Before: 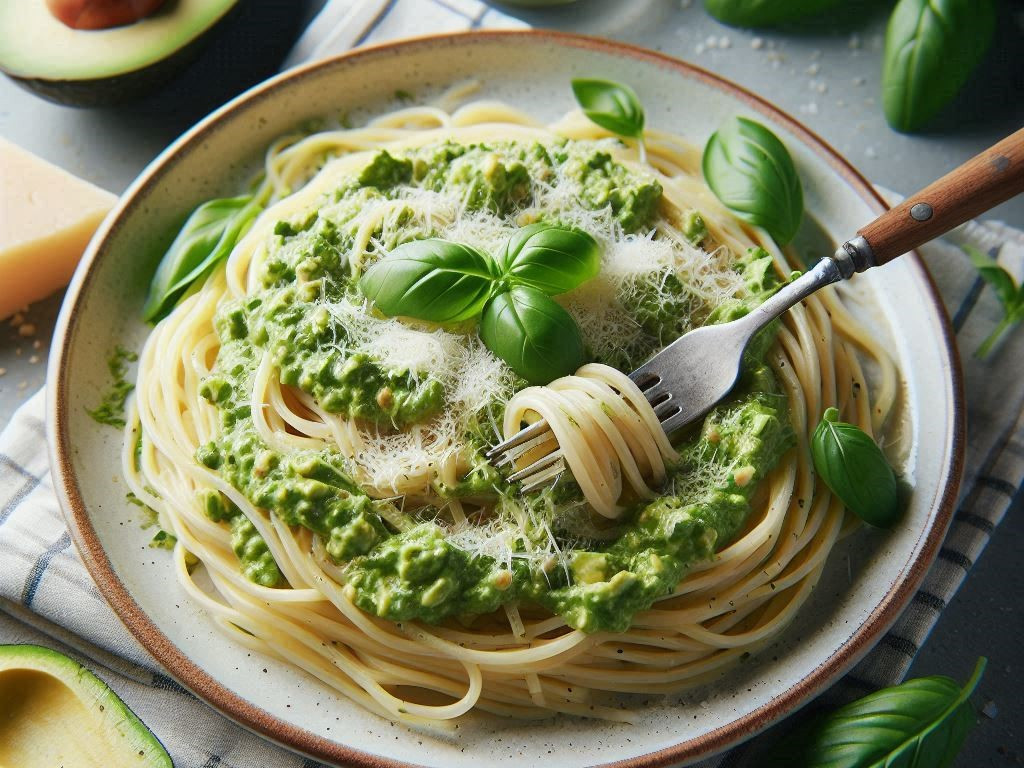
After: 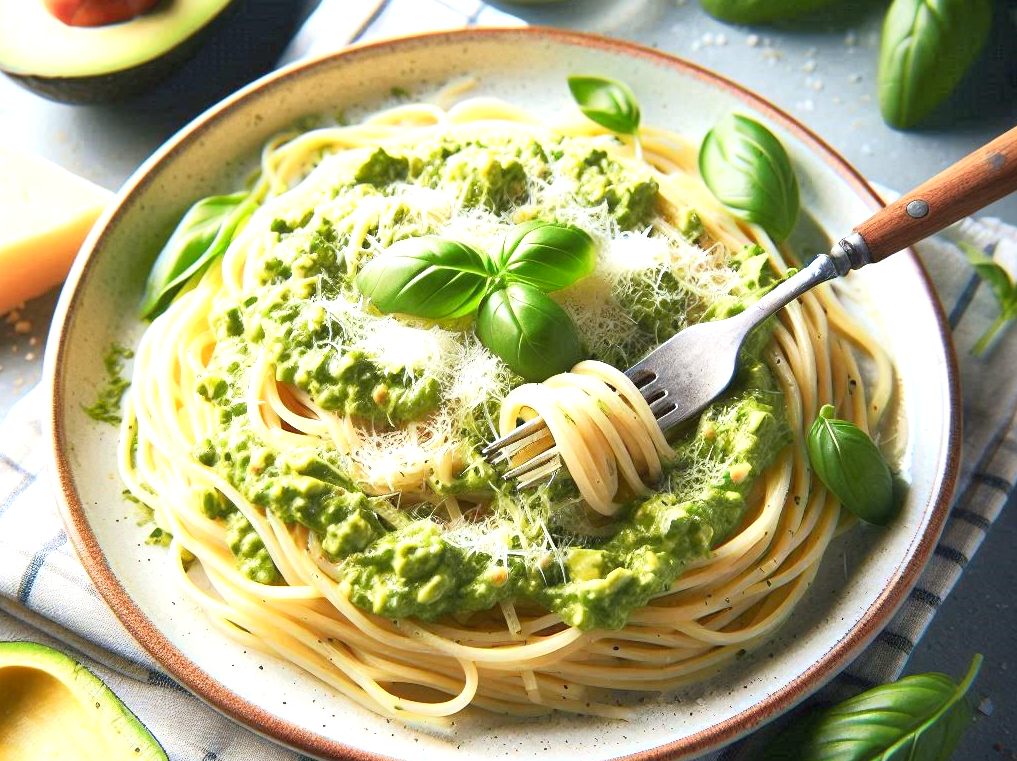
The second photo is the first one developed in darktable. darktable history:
exposure: exposure 1 EV, compensate highlight preservation false
crop: left 0.434%, top 0.485%, right 0.244%, bottom 0.386%
tone curve: curves: ch0 [(0.013, 0) (0.061, 0.068) (0.239, 0.256) (0.502, 0.505) (0.683, 0.676) (0.761, 0.773) (0.858, 0.858) (0.987, 0.945)]; ch1 [(0, 0) (0.172, 0.123) (0.304, 0.288) (0.414, 0.44) (0.472, 0.473) (0.502, 0.508) (0.521, 0.528) (0.583, 0.595) (0.654, 0.673) (0.728, 0.761) (1, 1)]; ch2 [(0, 0) (0.411, 0.424) (0.485, 0.476) (0.502, 0.502) (0.553, 0.557) (0.57, 0.576) (1, 1)], color space Lab, independent channels, preserve colors none
